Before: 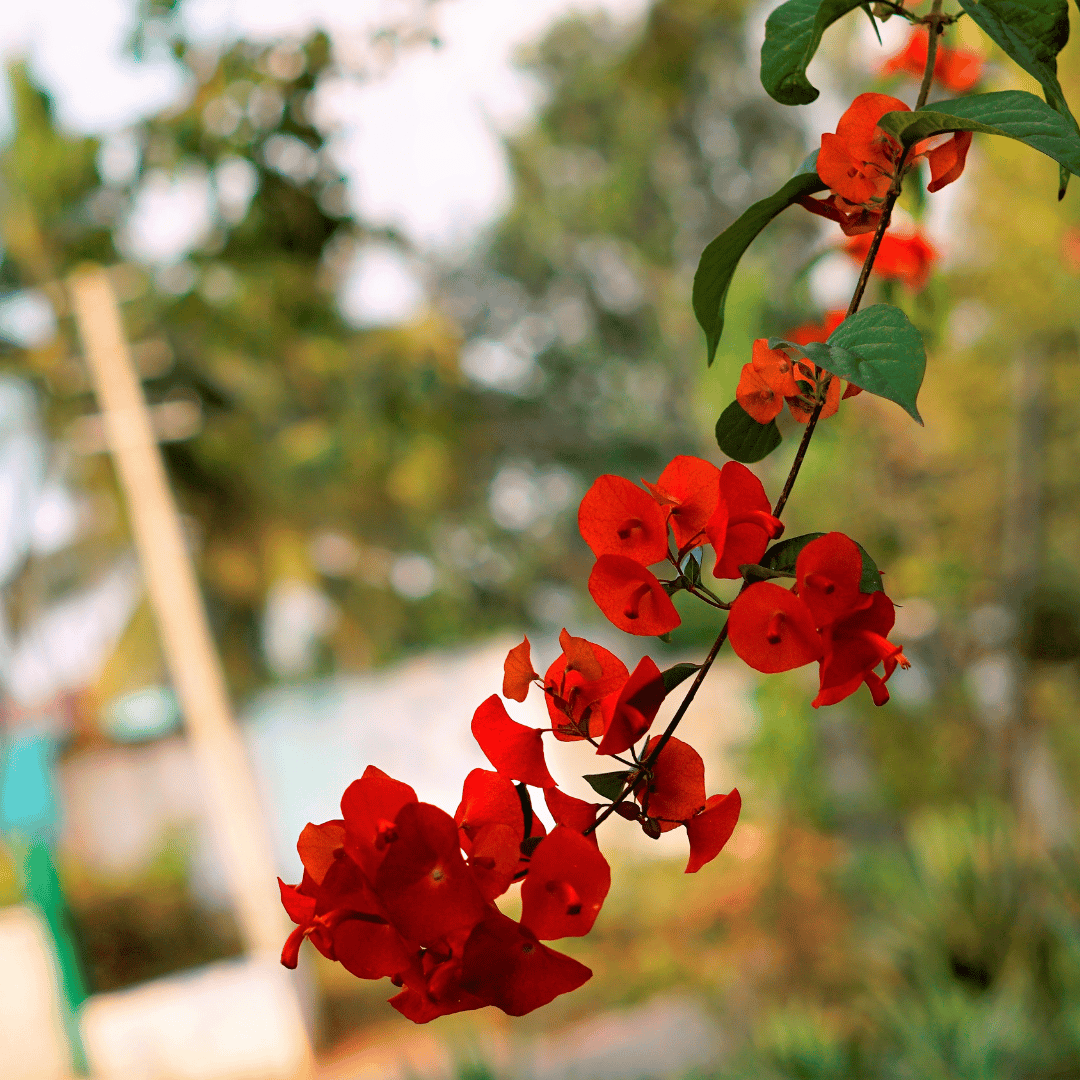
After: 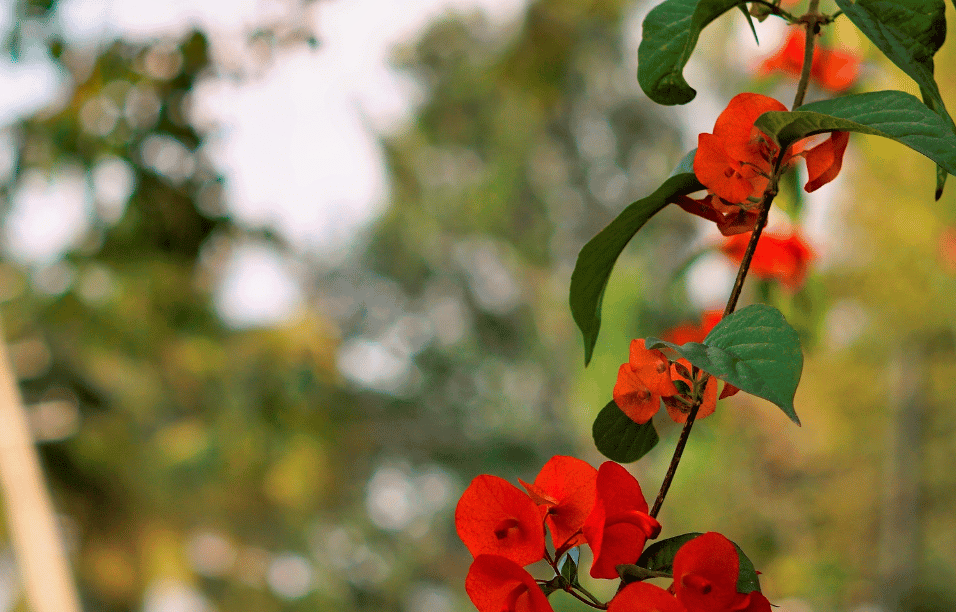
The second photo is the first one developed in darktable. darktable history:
shadows and highlights: shadows 43.62, white point adjustment -1.49, soften with gaussian
crop and rotate: left 11.442%, bottom 43.316%
